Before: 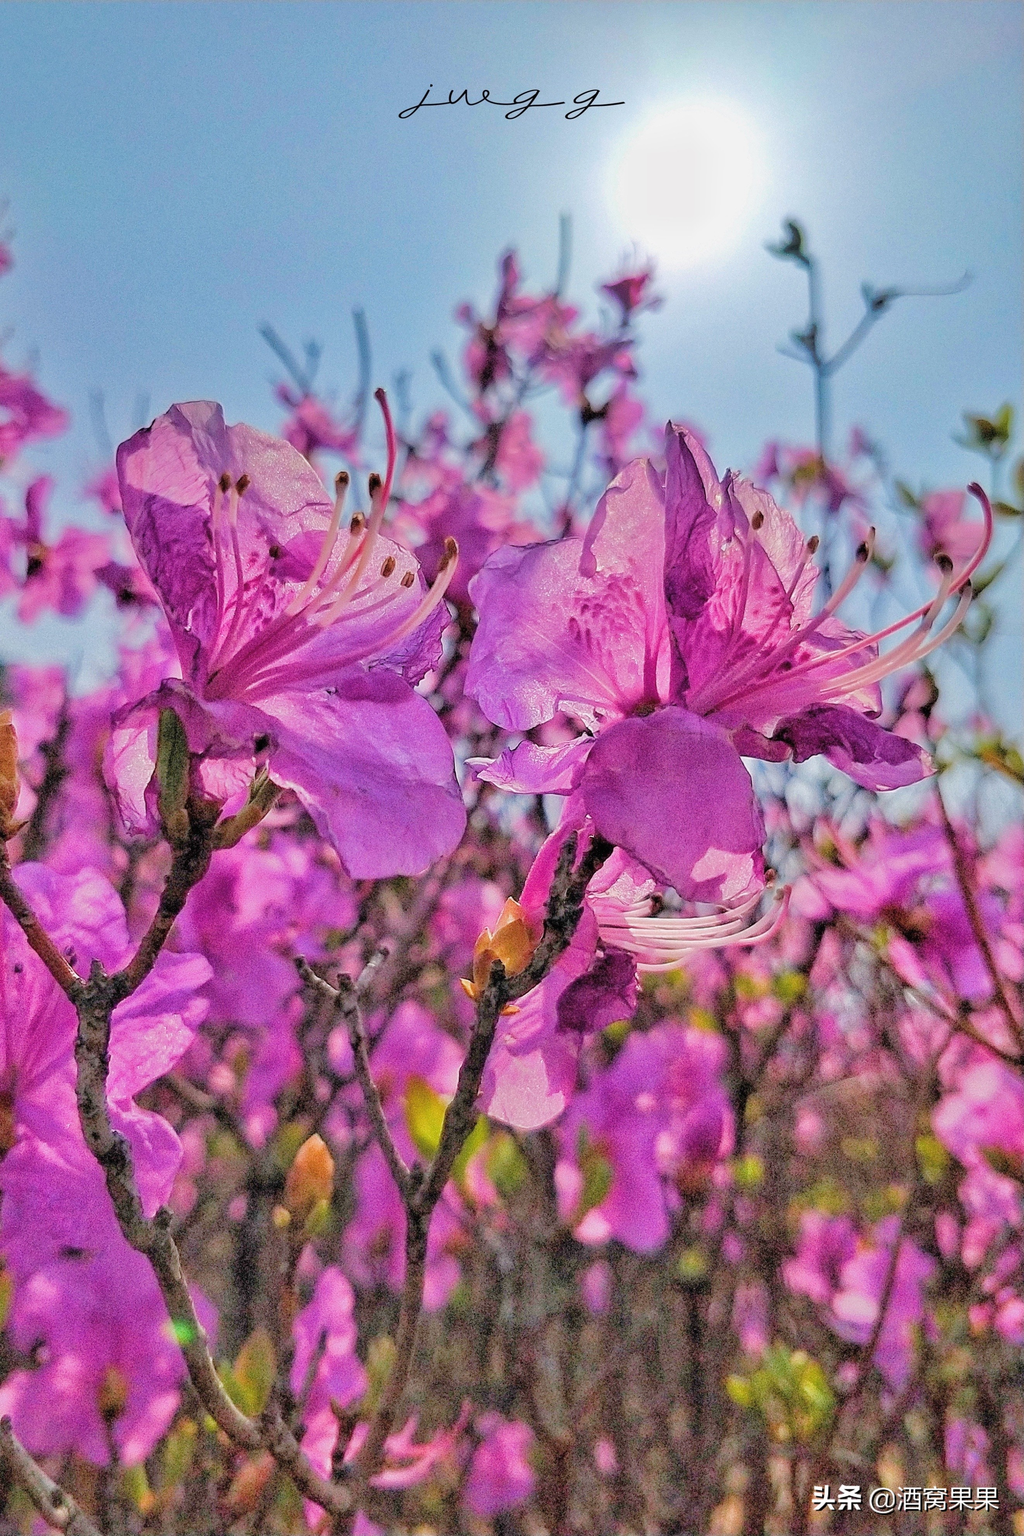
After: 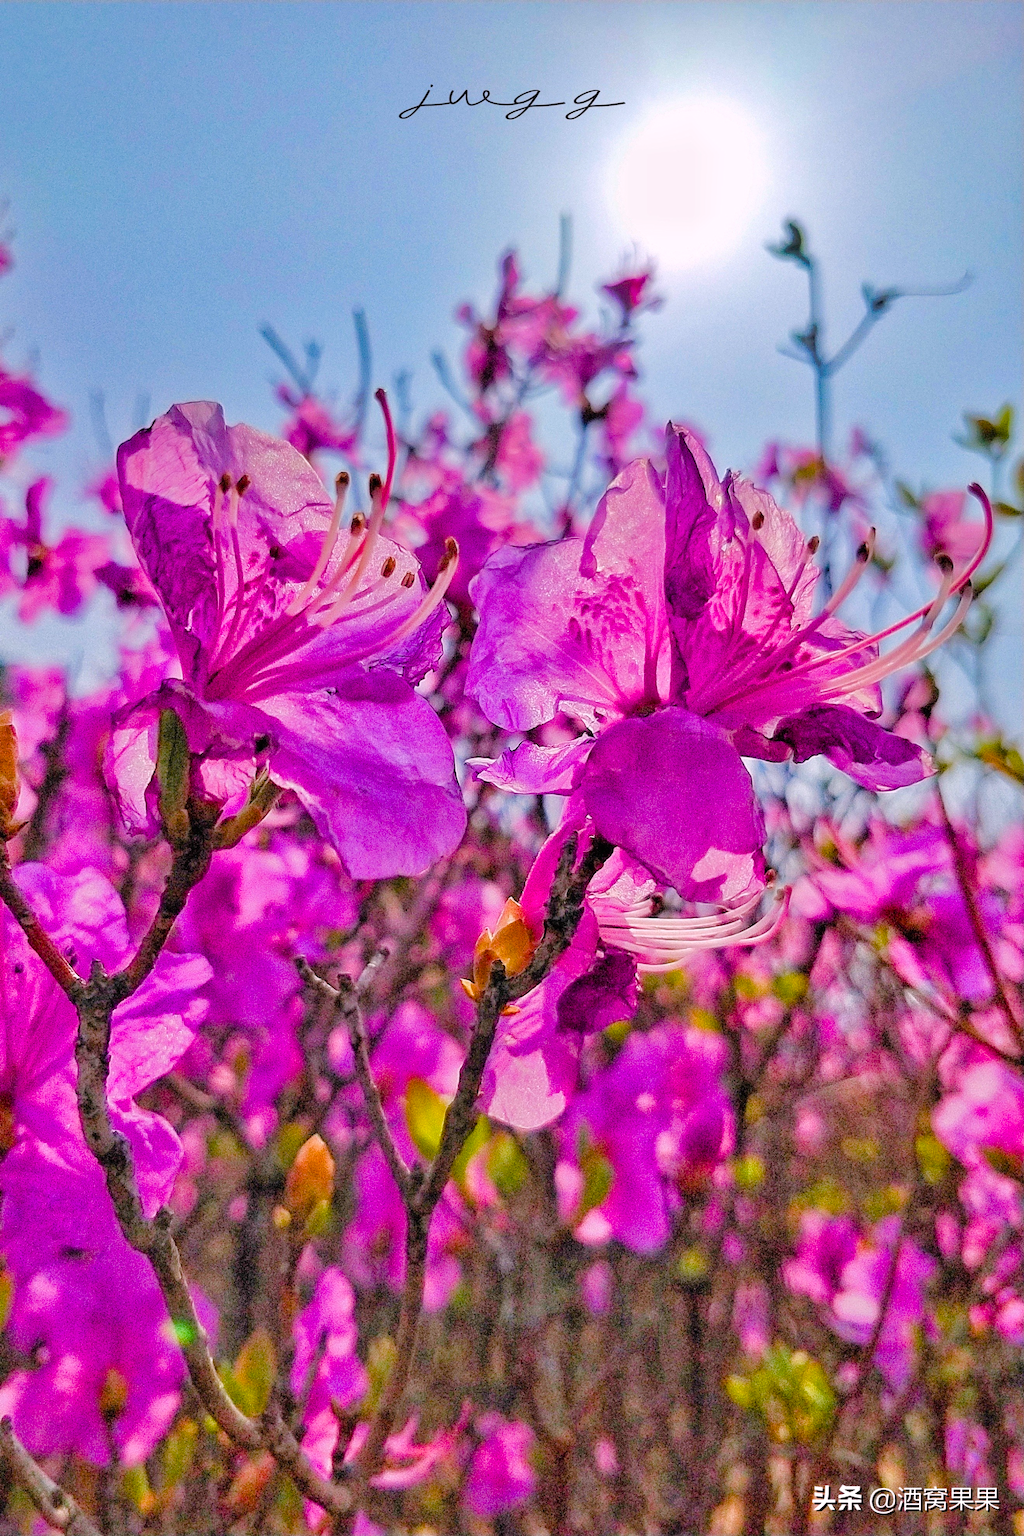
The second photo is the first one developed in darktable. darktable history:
color balance rgb: shadows lift › chroma 1.001%, shadows lift › hue 28.99°, highlights gain › chroma 1.436%, highlights gain › hue 312.24°, perceptual saturation grading › global saturation 27.763%, perceptual saturation grading › highlights -25.723%, perceptual saturation grading › mid-tones 25.466%, perceptual saturation grading › shadows 49.897%, contrast 5.448%
